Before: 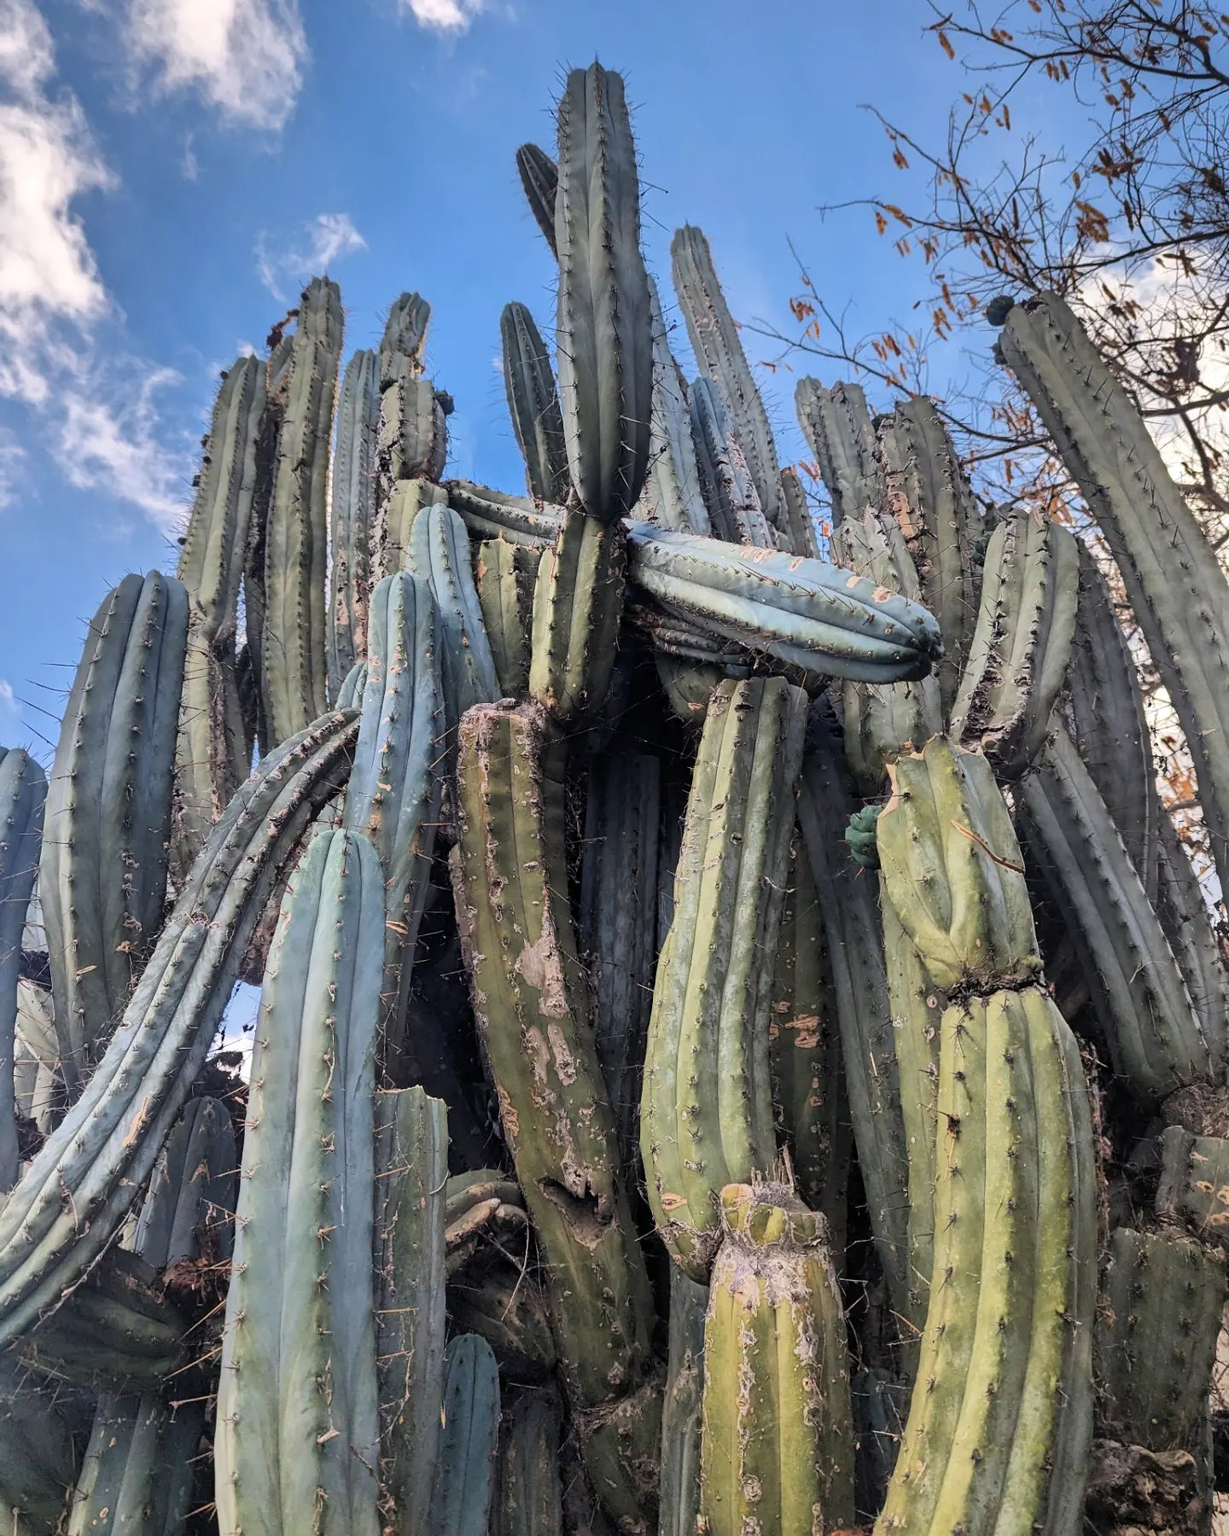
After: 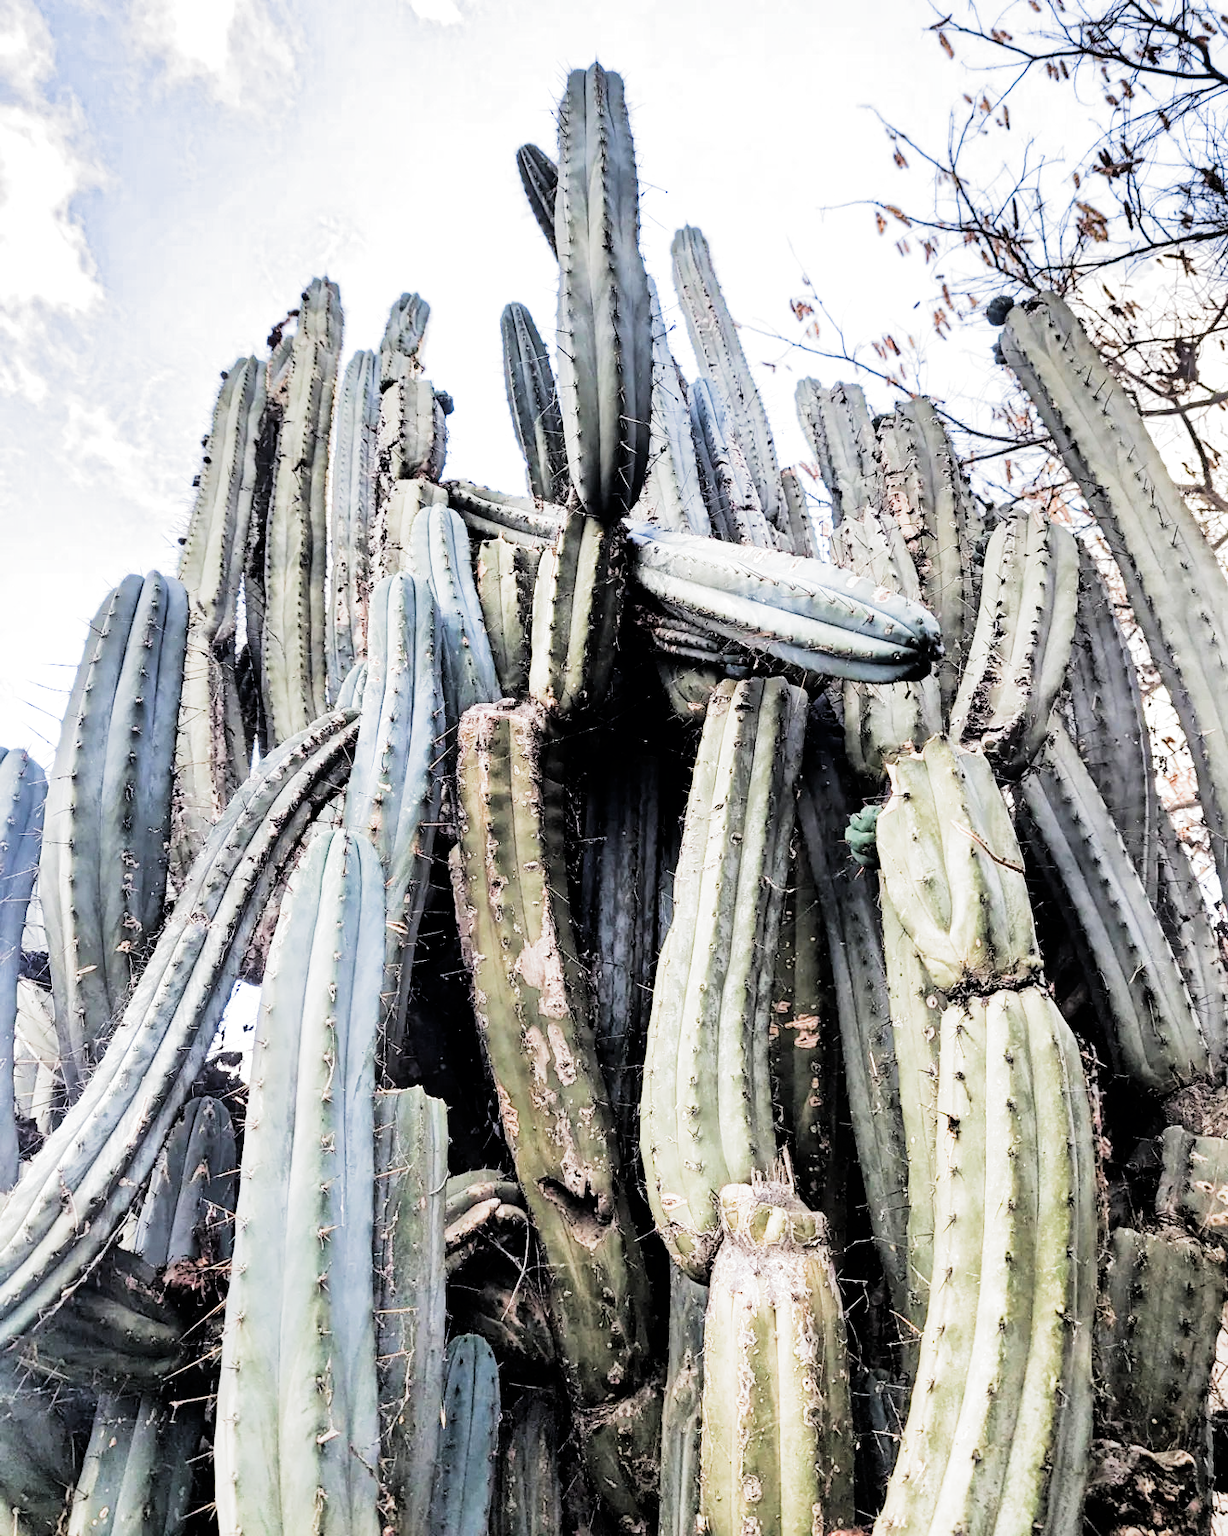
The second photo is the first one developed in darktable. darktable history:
tone equalizer: -7 EV 0.159 EV, -6 EV 0.625 EV, -5 EV 1.16 EV, -4 EV 1.31 EV, -3 EV 1.13 EV, -2 EV 0.6 EV, -1 EV 0.158 EV, edges refinement/feathering 500, mask exposure compensation -1.57 EV, preserve details no
filmic rgb: black relative exposure -8.25 EV, white relative exposure 2.2 EV, target white luminance 99.929%, hardness 7.16, latitude 75.4%, contrast 1.321, highlights saturation mix -1.59%, shadows ↔ highlights balance 30.86%, color science v5 (2021), contrast in shadows safe, contrast in highlights safe
